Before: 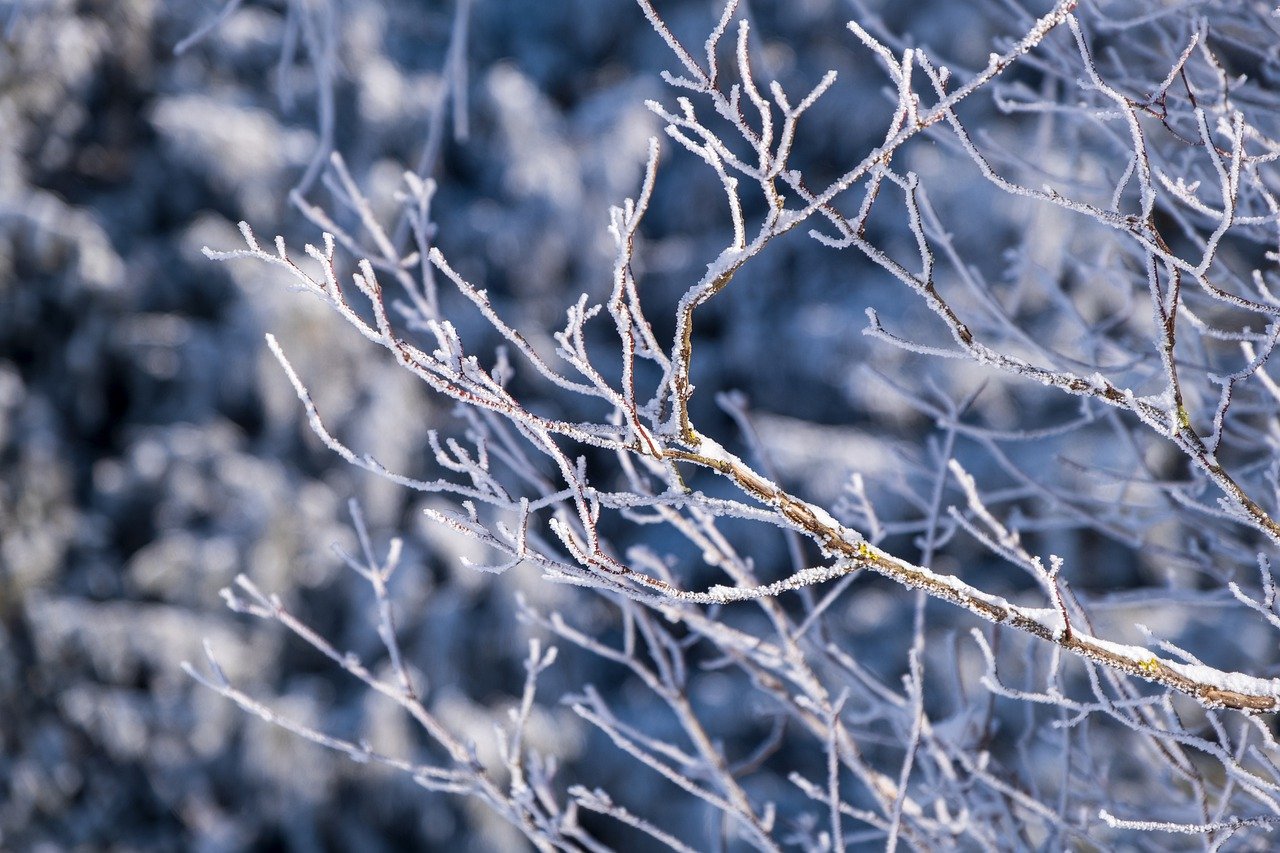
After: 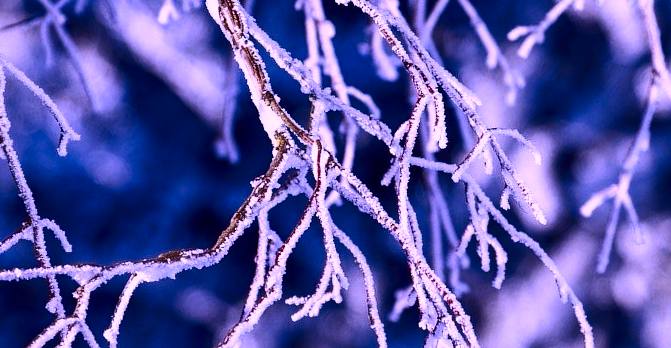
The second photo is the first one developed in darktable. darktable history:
crop and rotate: angle 147.47°, left 9.105%, top 15.662%, right 4.389%, bottom 16.975%
color calibration: output R [1.107, -0.012, -0.003, 0], output B [0, 0, 1.308, 0], illuminant custom, x 0.388, y 0.387, temperature 3843.52 K
shadows and highlights: radius 93.81, shadows -16.33, white point adjustment 0.234, highlights 32.6, compress 48.6%, highlights color adjustment 78.29%, soften with gaussian
contrast brightness saturation: contrast 0.244, brightness -0.23, saturation 0.149
